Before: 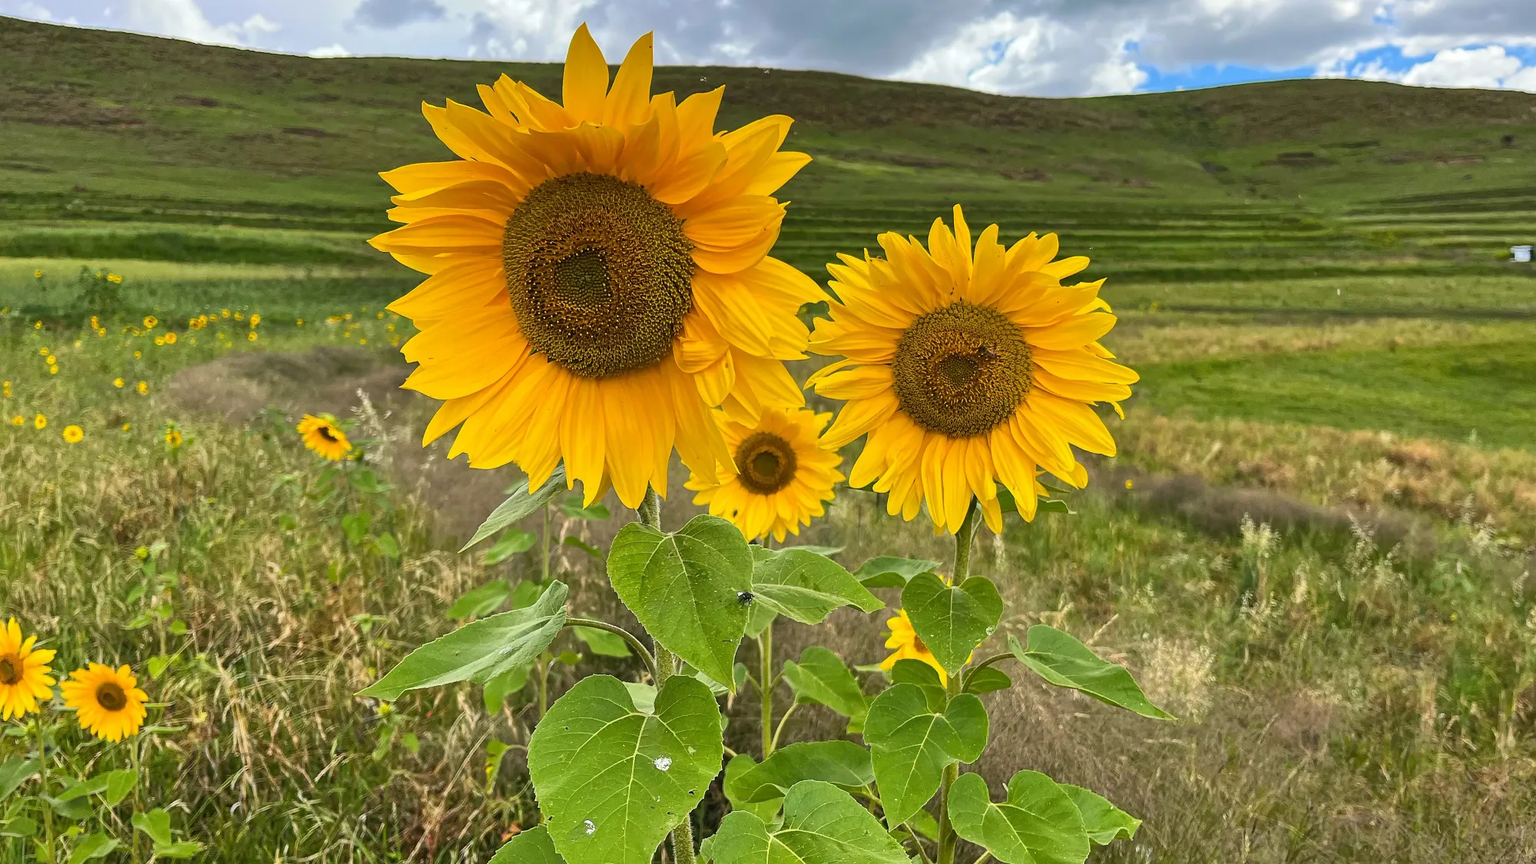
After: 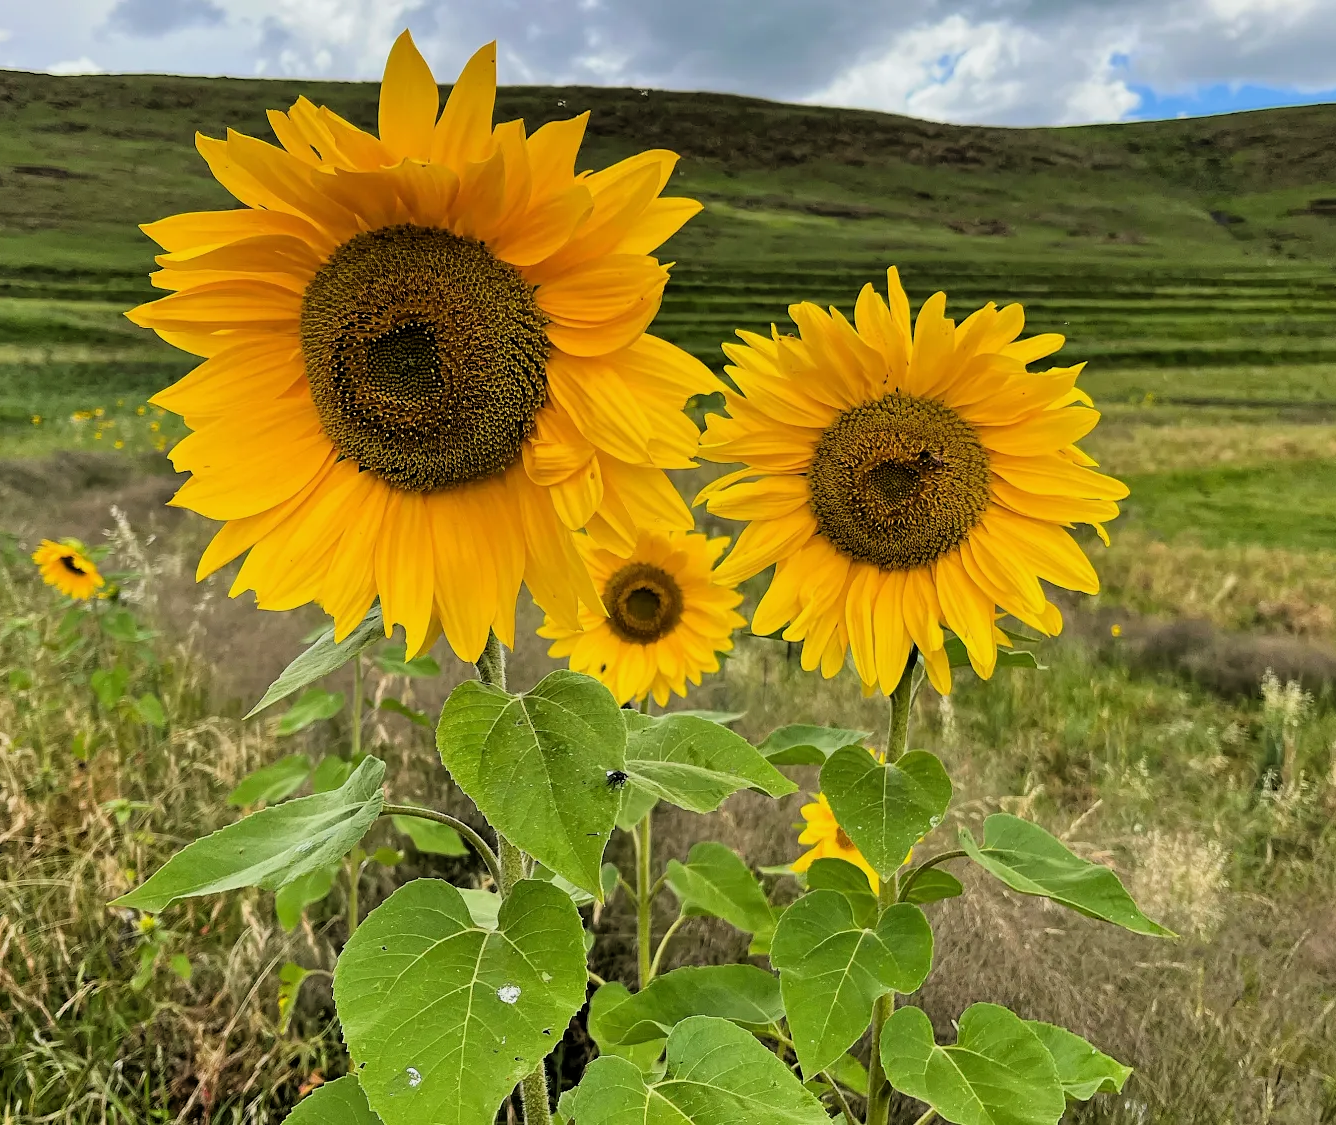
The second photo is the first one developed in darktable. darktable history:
filmic rgb: black relative exposure -3.92 EV, white relative exposure 3.14 EV, hardness 2.87
crop and rotate: left 17.732%, right 15.423%
